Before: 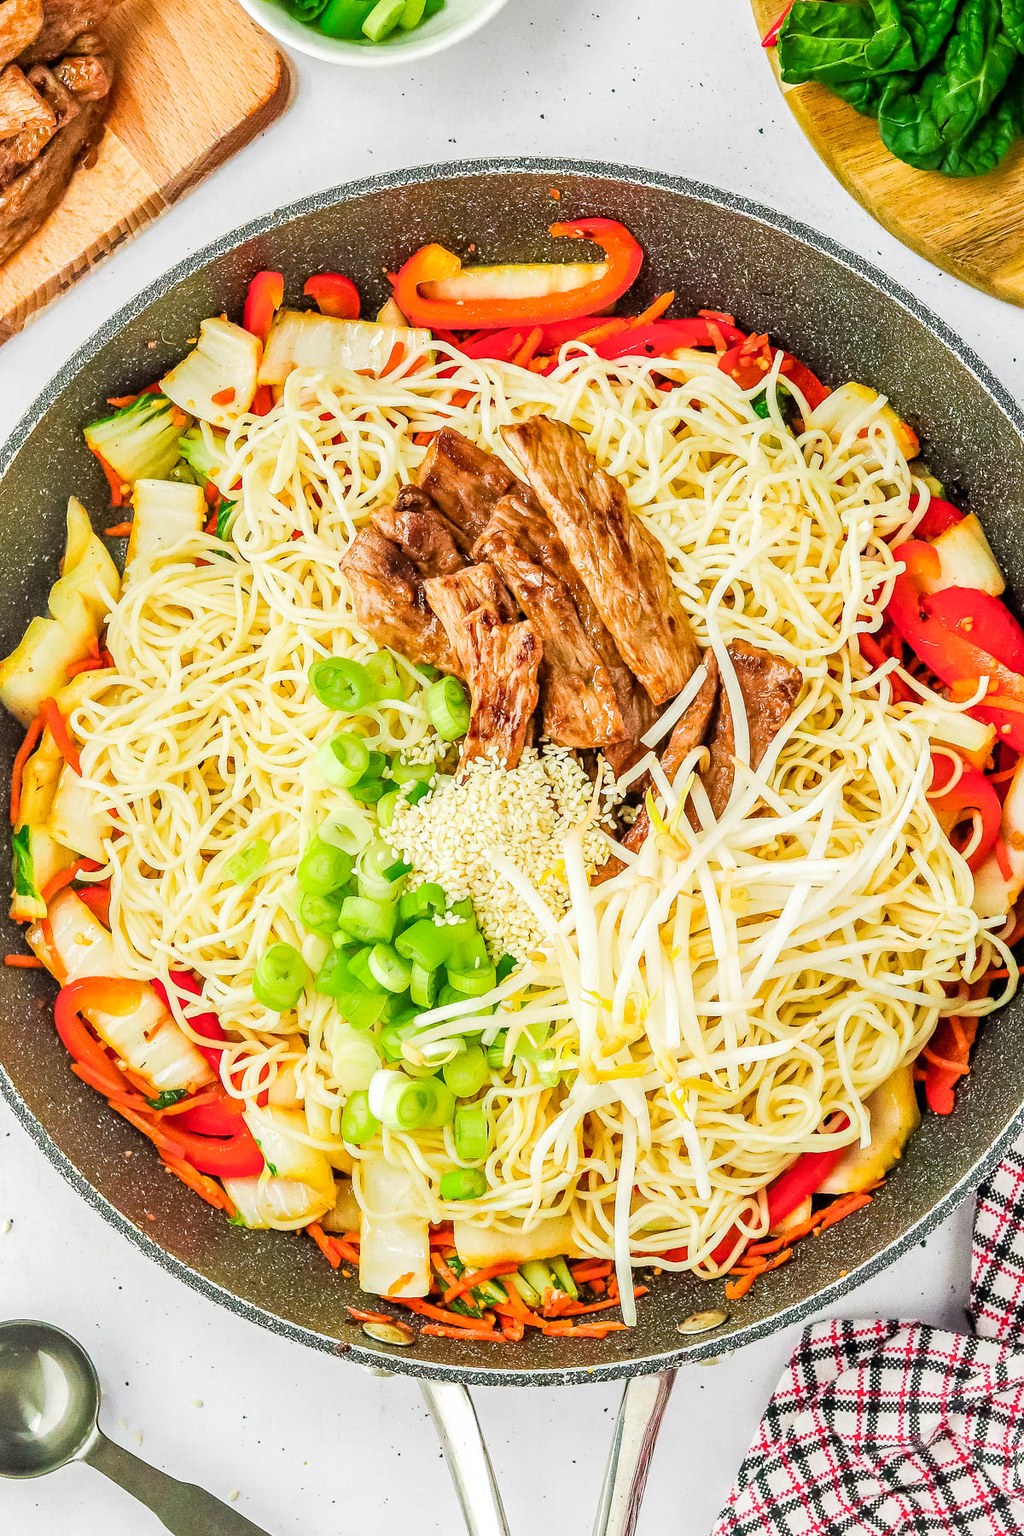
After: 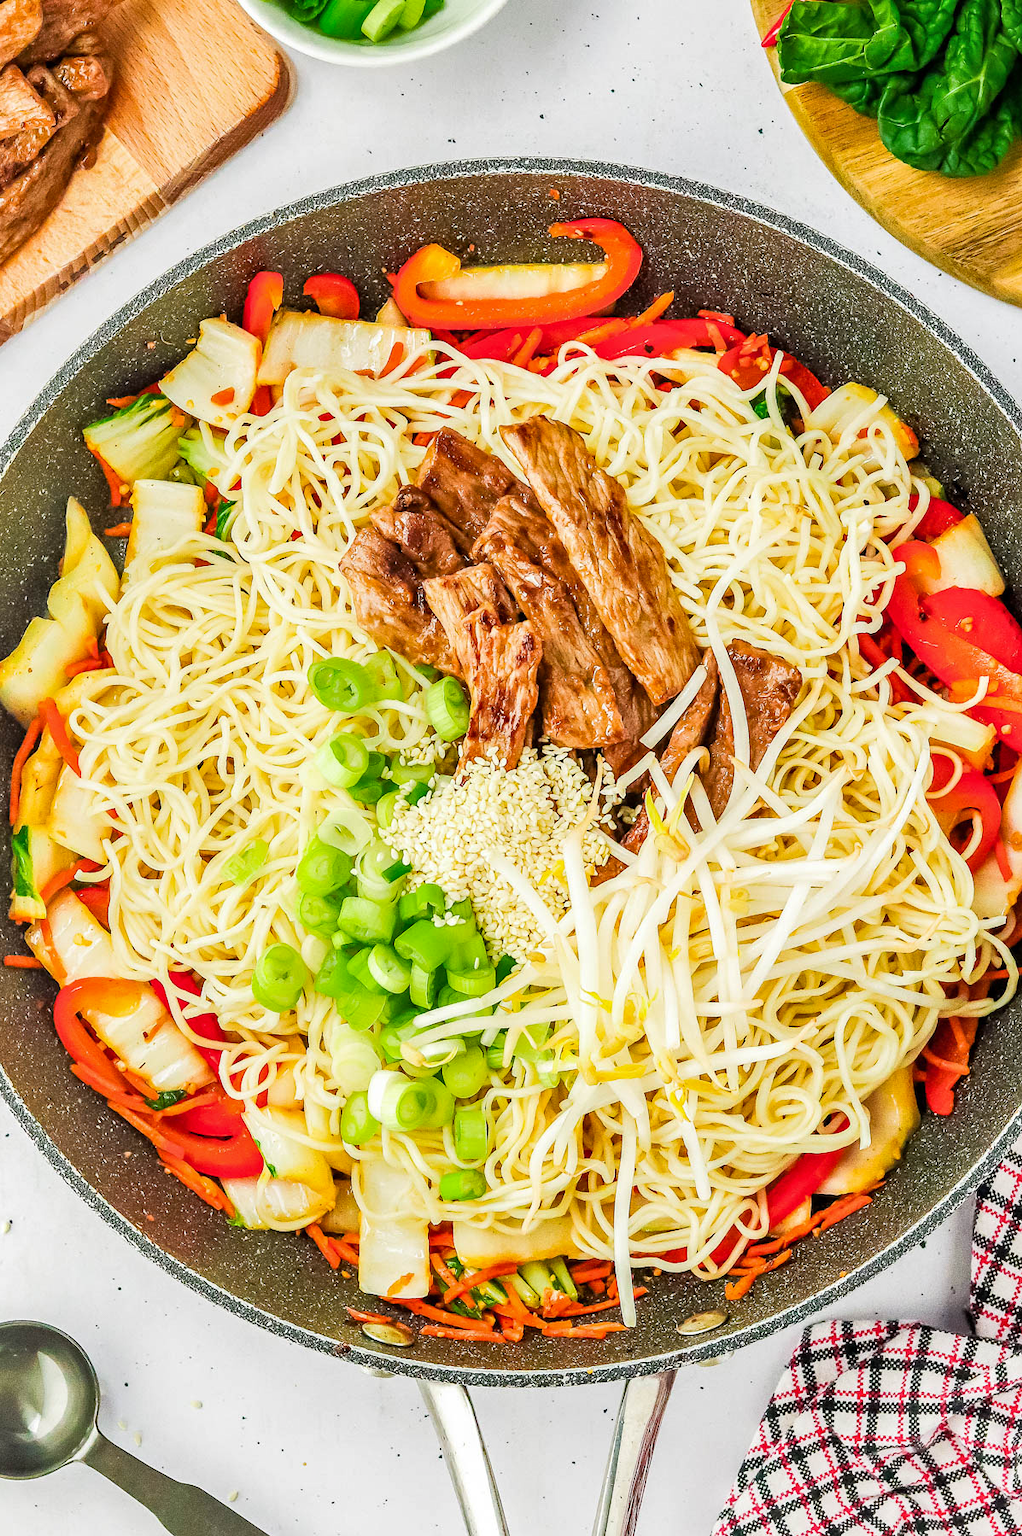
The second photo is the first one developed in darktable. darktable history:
shadows and highlights: shadows 36.96, highlights -27.76, soften with gaussian
crop and rotate: left 0.129%, bottom 0.013%
